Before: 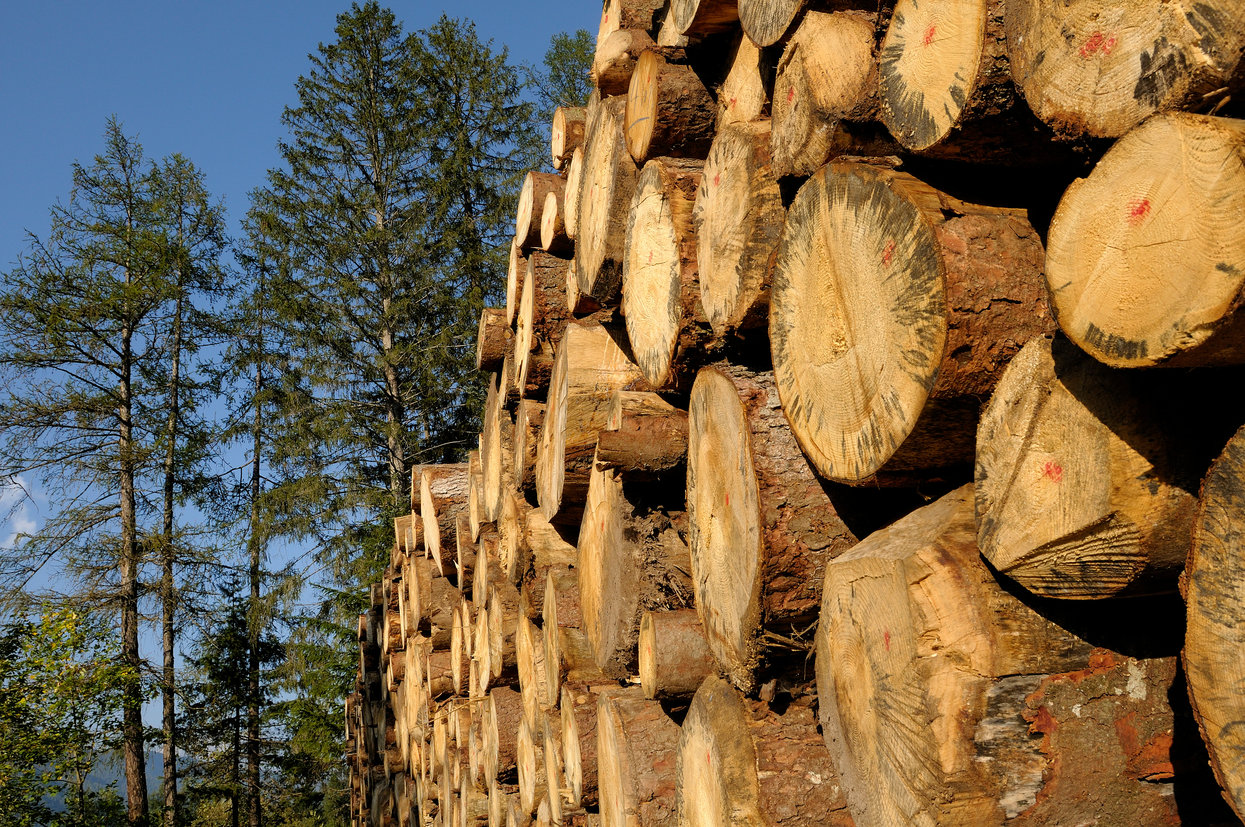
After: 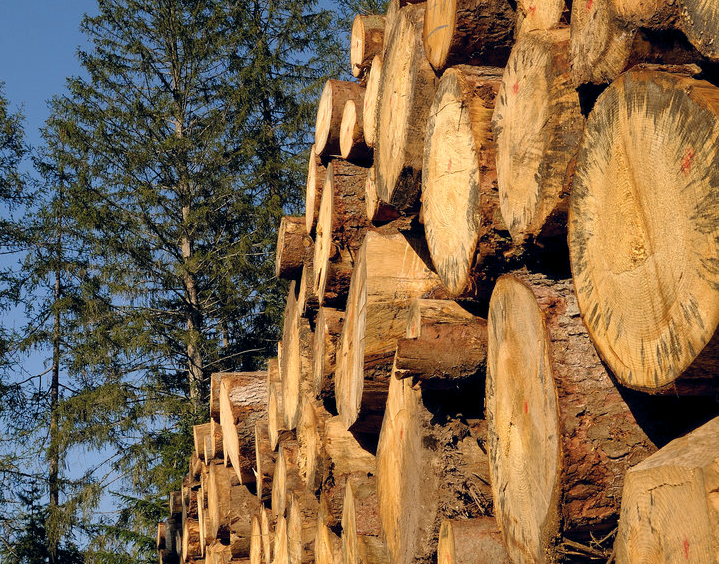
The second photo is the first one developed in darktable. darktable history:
shadows and highlights: shadows 10, white point adjustment 1, highlights -40
crop: left 16.202%, top 11.208%, right 26.045%, bottom 20.557%
color balance rgb: shadows lift › hue 87.51°, highlights gain › chroma 1.62%, highlights gain › hue 55.1°, global offset › chroma 0.06%, global offset › hue 253.66°, linear chroma grading › global chroma 0.5%
